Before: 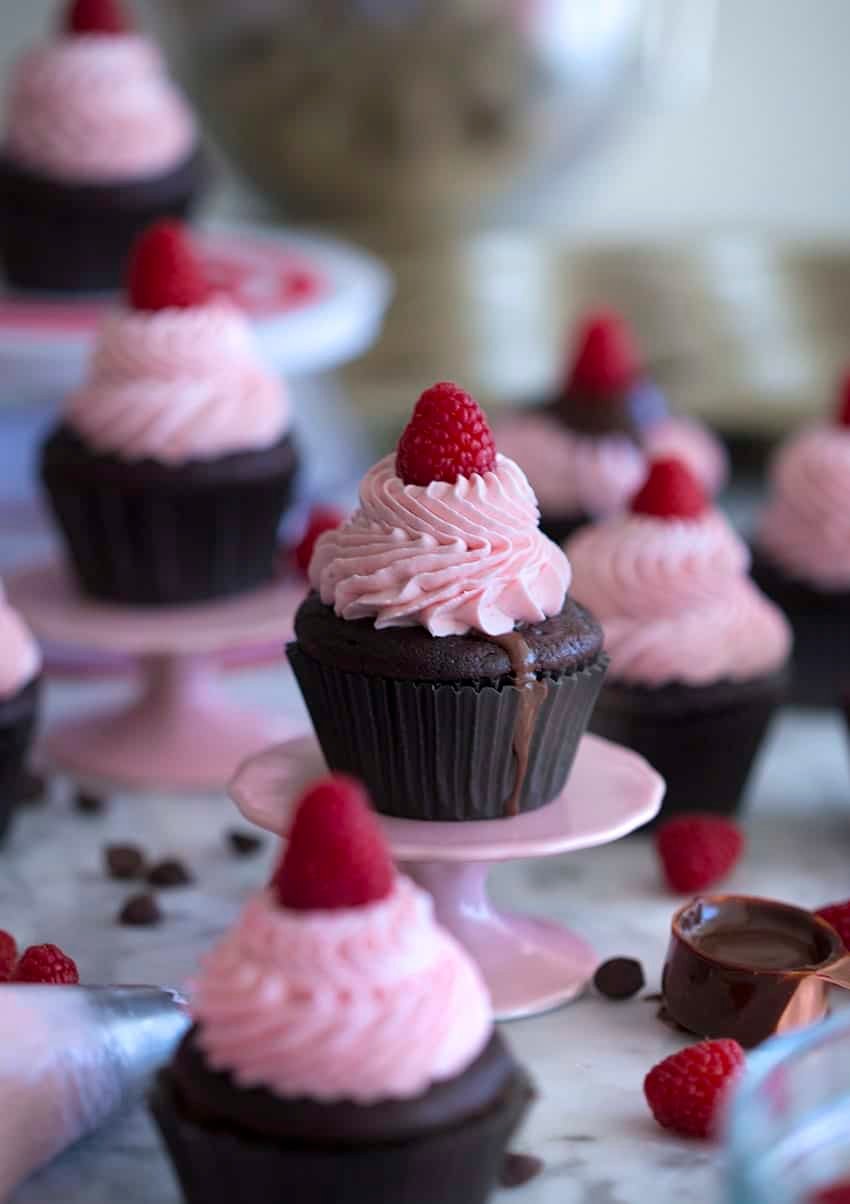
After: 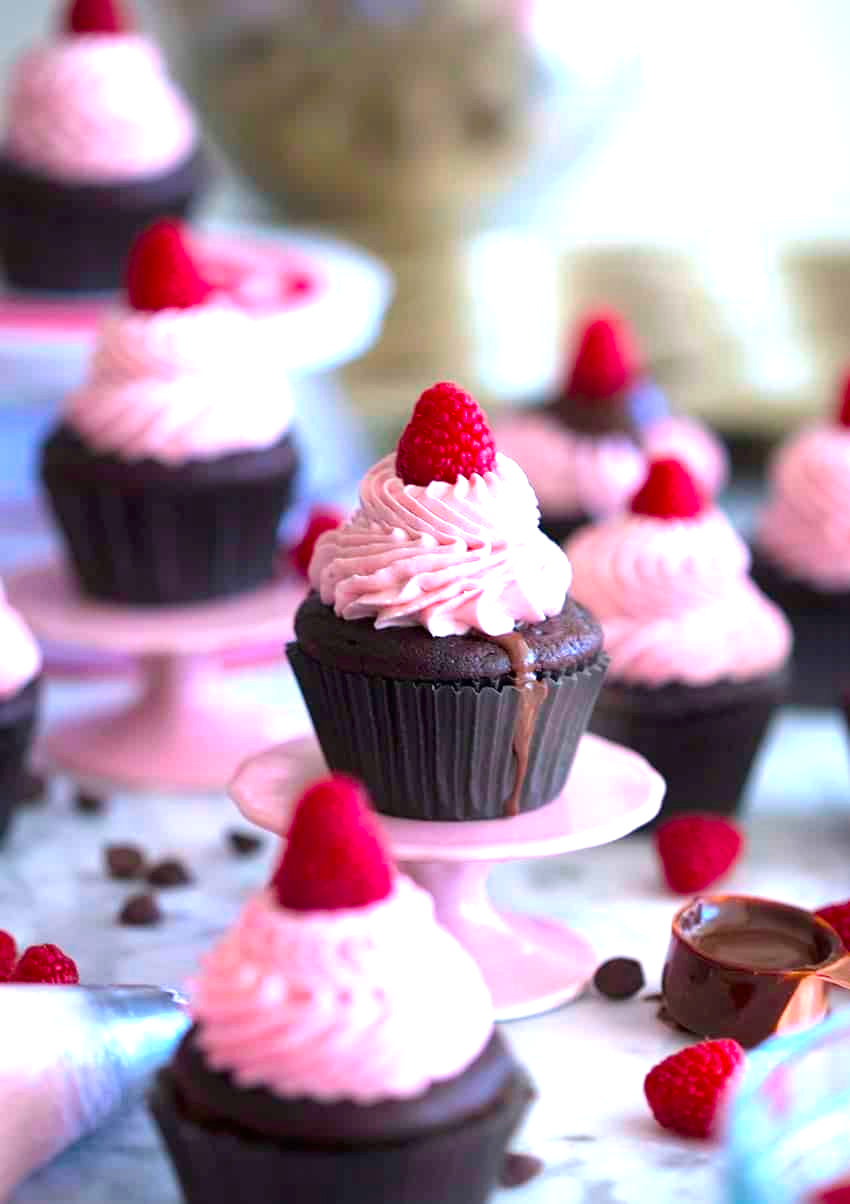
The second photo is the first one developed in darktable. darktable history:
exposure: black level correction 0, exposure 1.2 EV, compensate highlight preservation false
color balance rgb: perceptual saturation grading › global saturation 30%, global vibrance 20%
